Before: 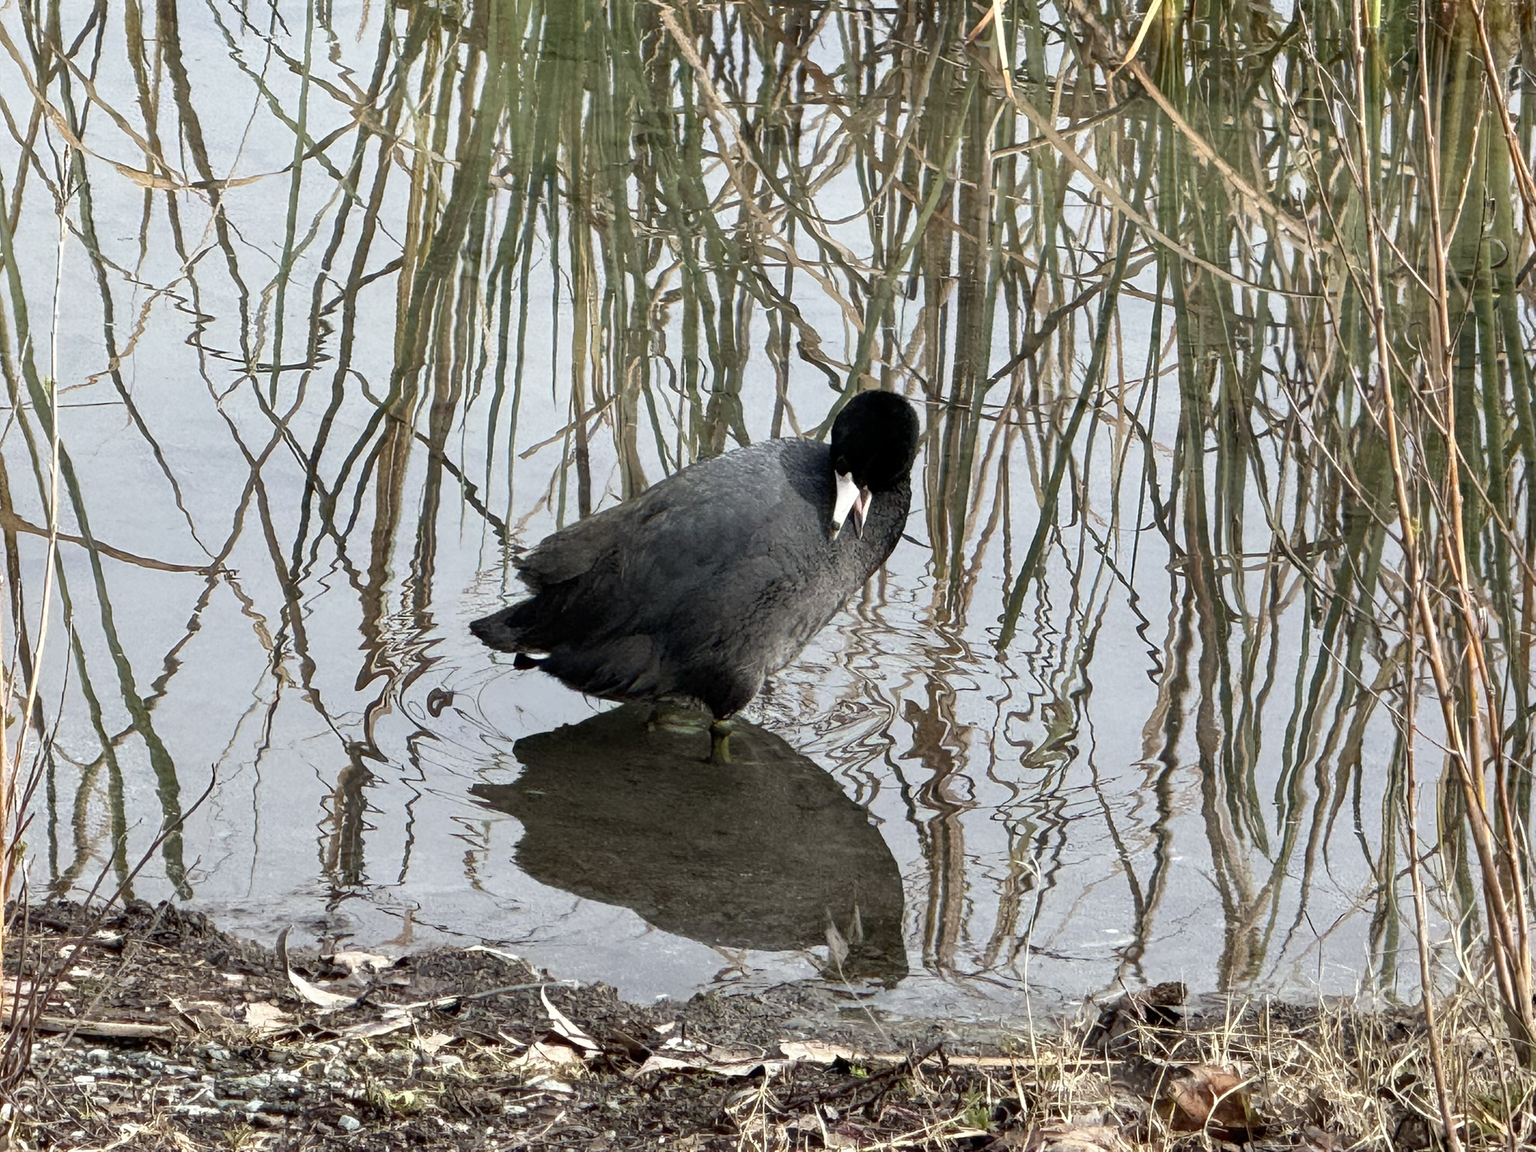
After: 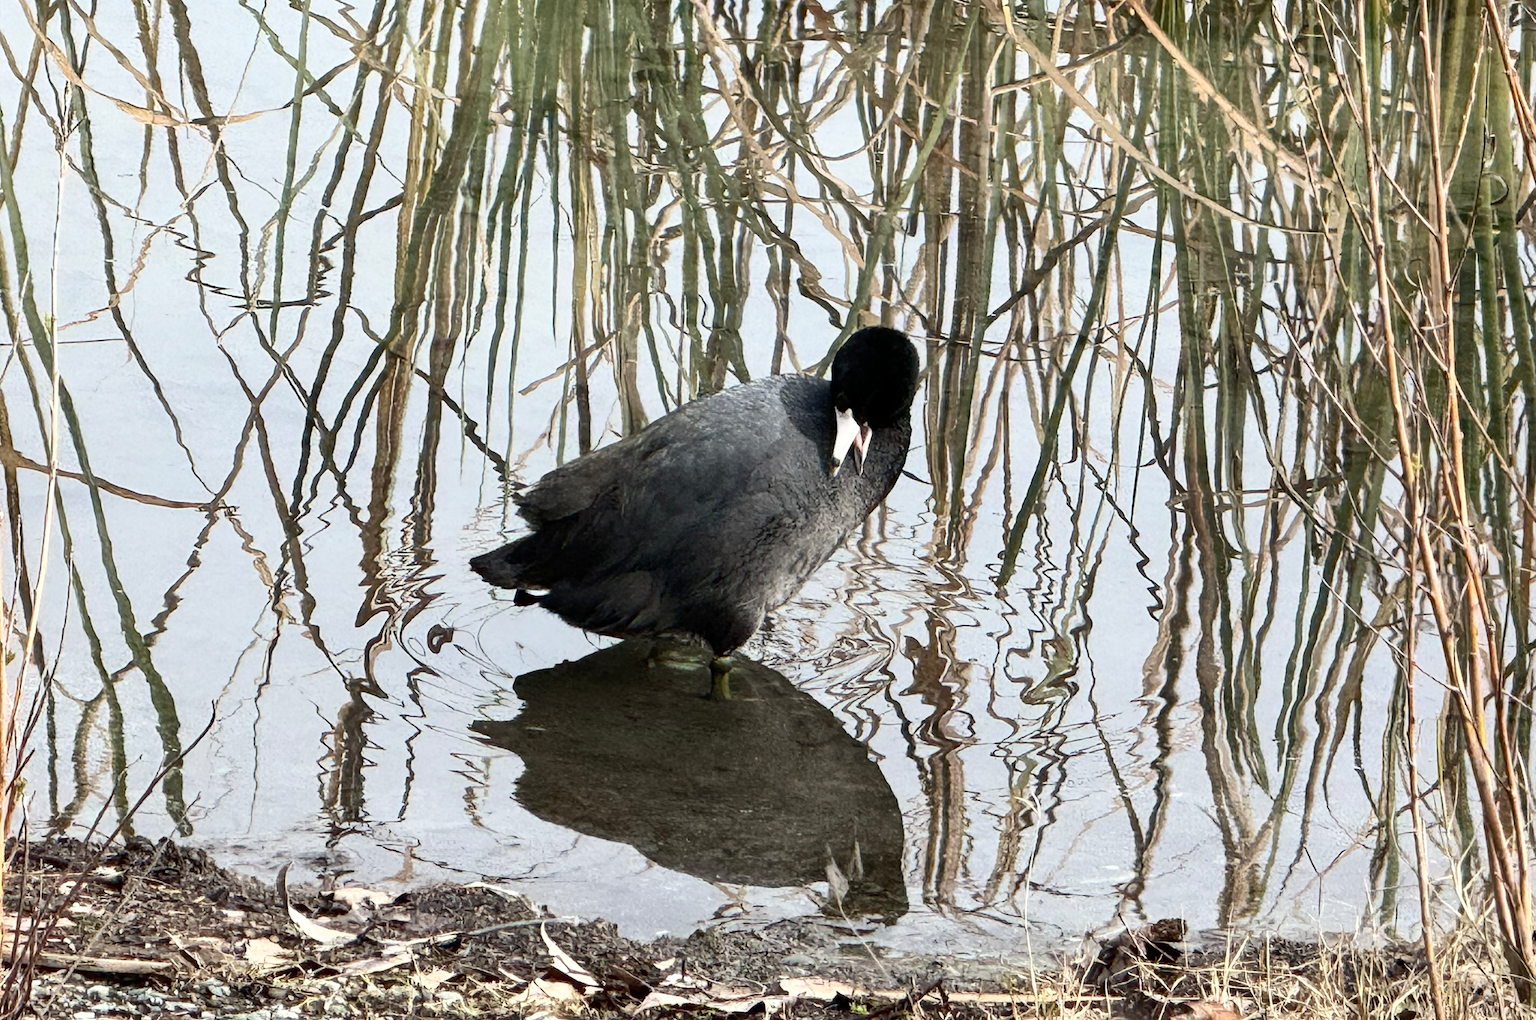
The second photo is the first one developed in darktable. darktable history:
crop and rotate: top 5.578%, bottom 5.775%
contrast brightness saturation: contrast 0.235, brightness 0.085
